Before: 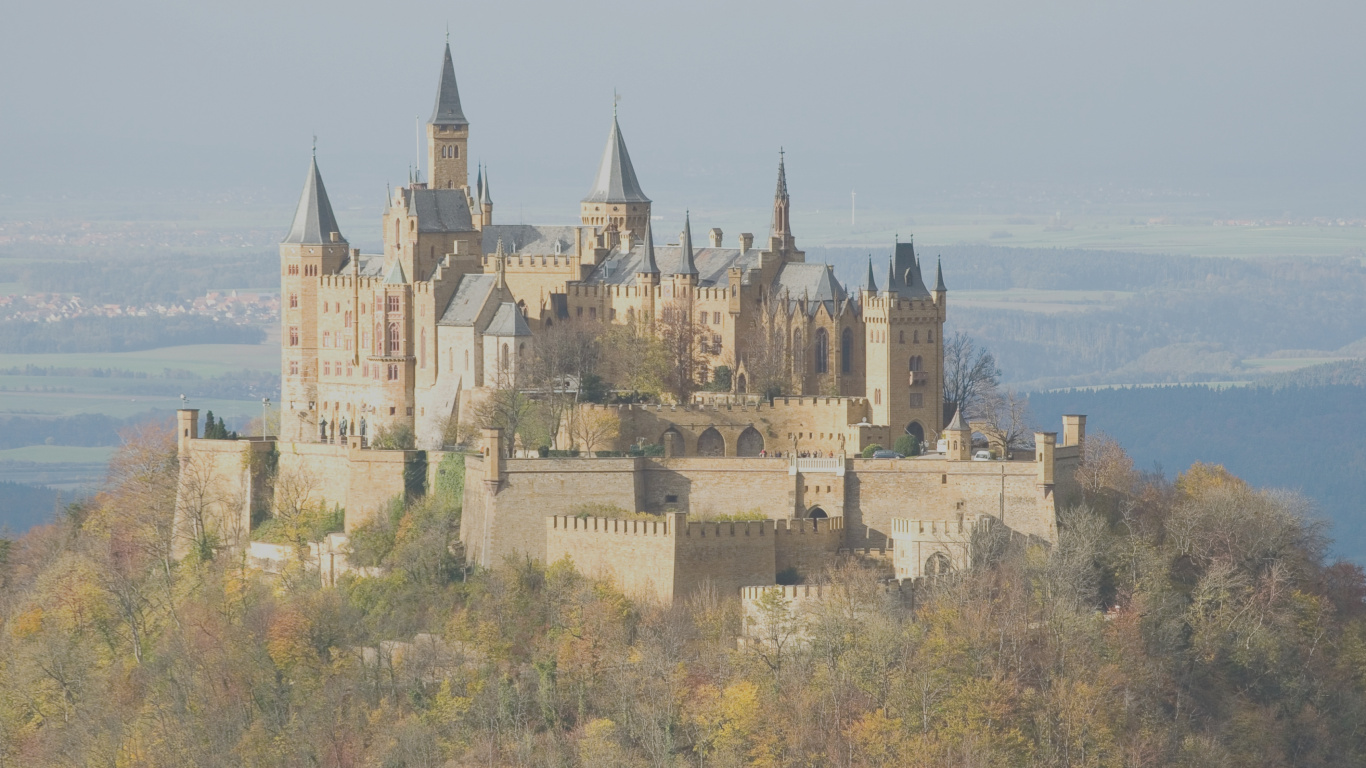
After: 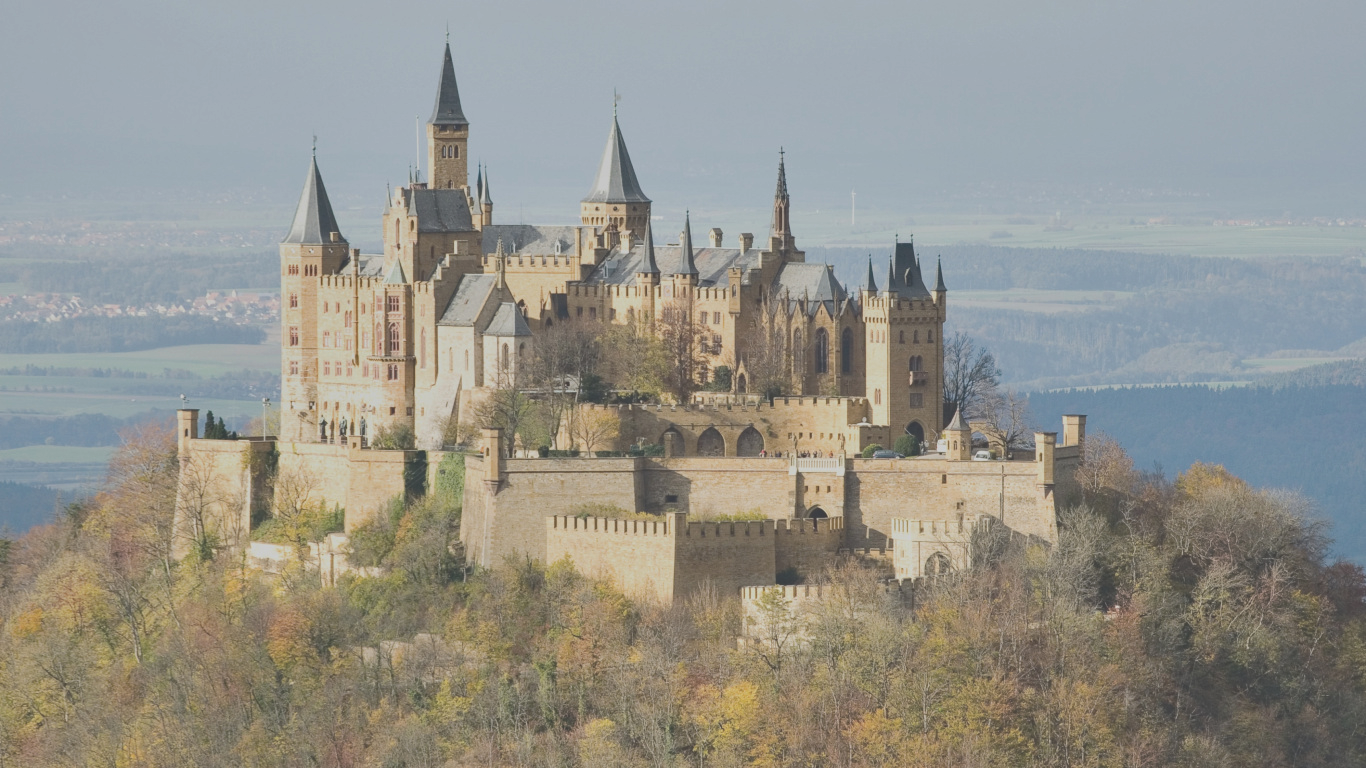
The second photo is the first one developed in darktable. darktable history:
shadows and highlights: soften with gaussian
tone curve: curves: ch0 [(0, 0) (0.003, 0.161) (0.011, 0.161) (0.025, 0.161) (0.044, 0.161) (0.069, 0.161) (0.1, 0.161) (0.136, 0.163) (0.177, 0.179) (0.224, 0.207) (0.277, 0.243) (0.335, 0.292) (0.399, 0.361) (0.468, 0.452) (0.543, 0.547) (0.623, 0.638) (0.709, 0.731) (0.801, 0.826) (0.898, 0.911) (1, 1)], color space Lab, linked channels, preserve colors none
